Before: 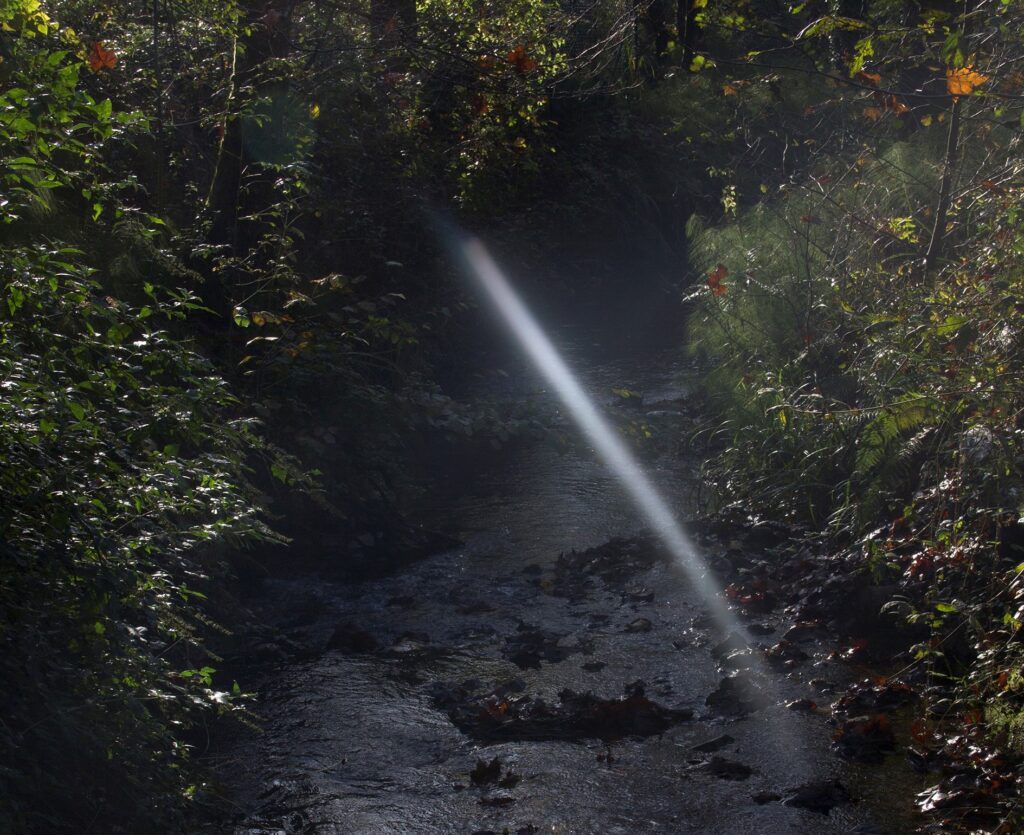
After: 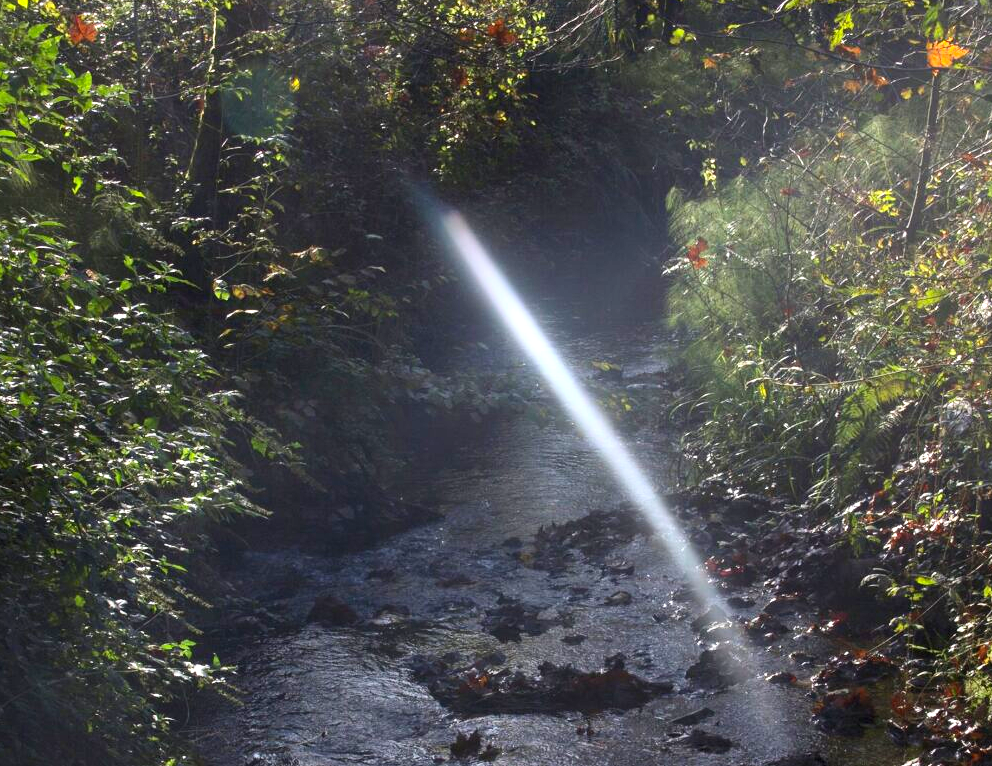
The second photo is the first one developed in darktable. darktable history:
crop: left 1.964%, top 3.251%, right 1.122%, bottom 4.933%
contrast brightness saturation: contrast 0.2, brightness 0.16, saturation 0.22
exposure: black level correction 0, exposure 1.2 EV, compensate exposure bias true, compensate highlight preservation false
